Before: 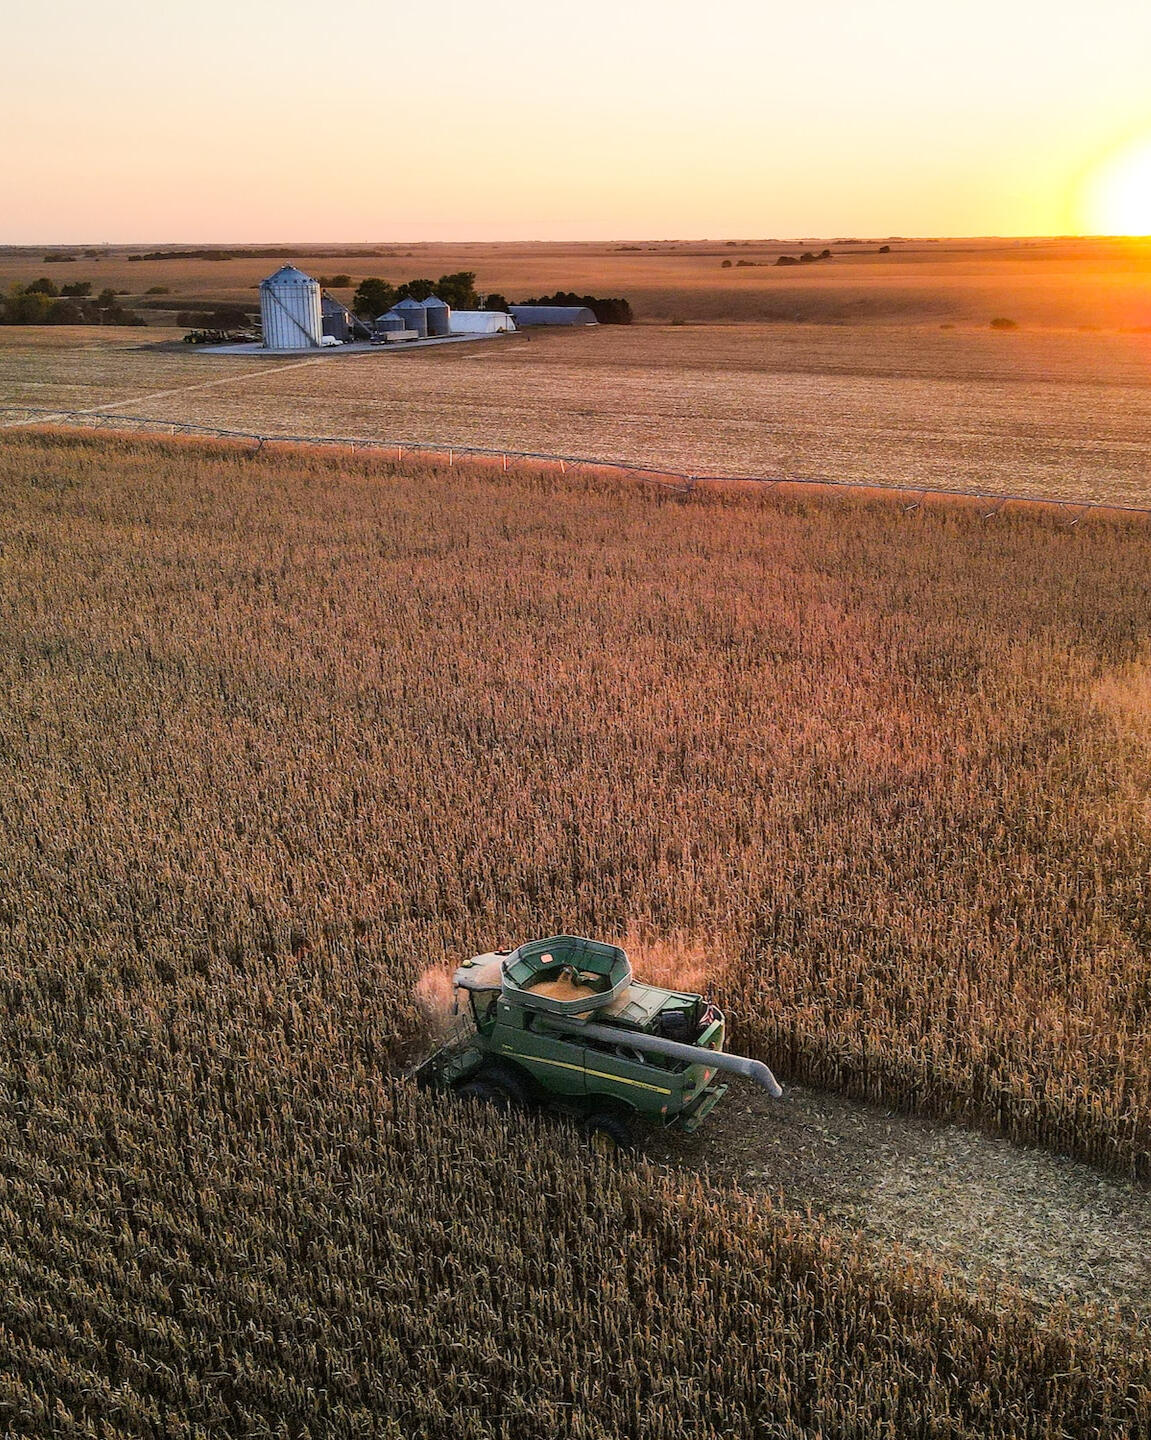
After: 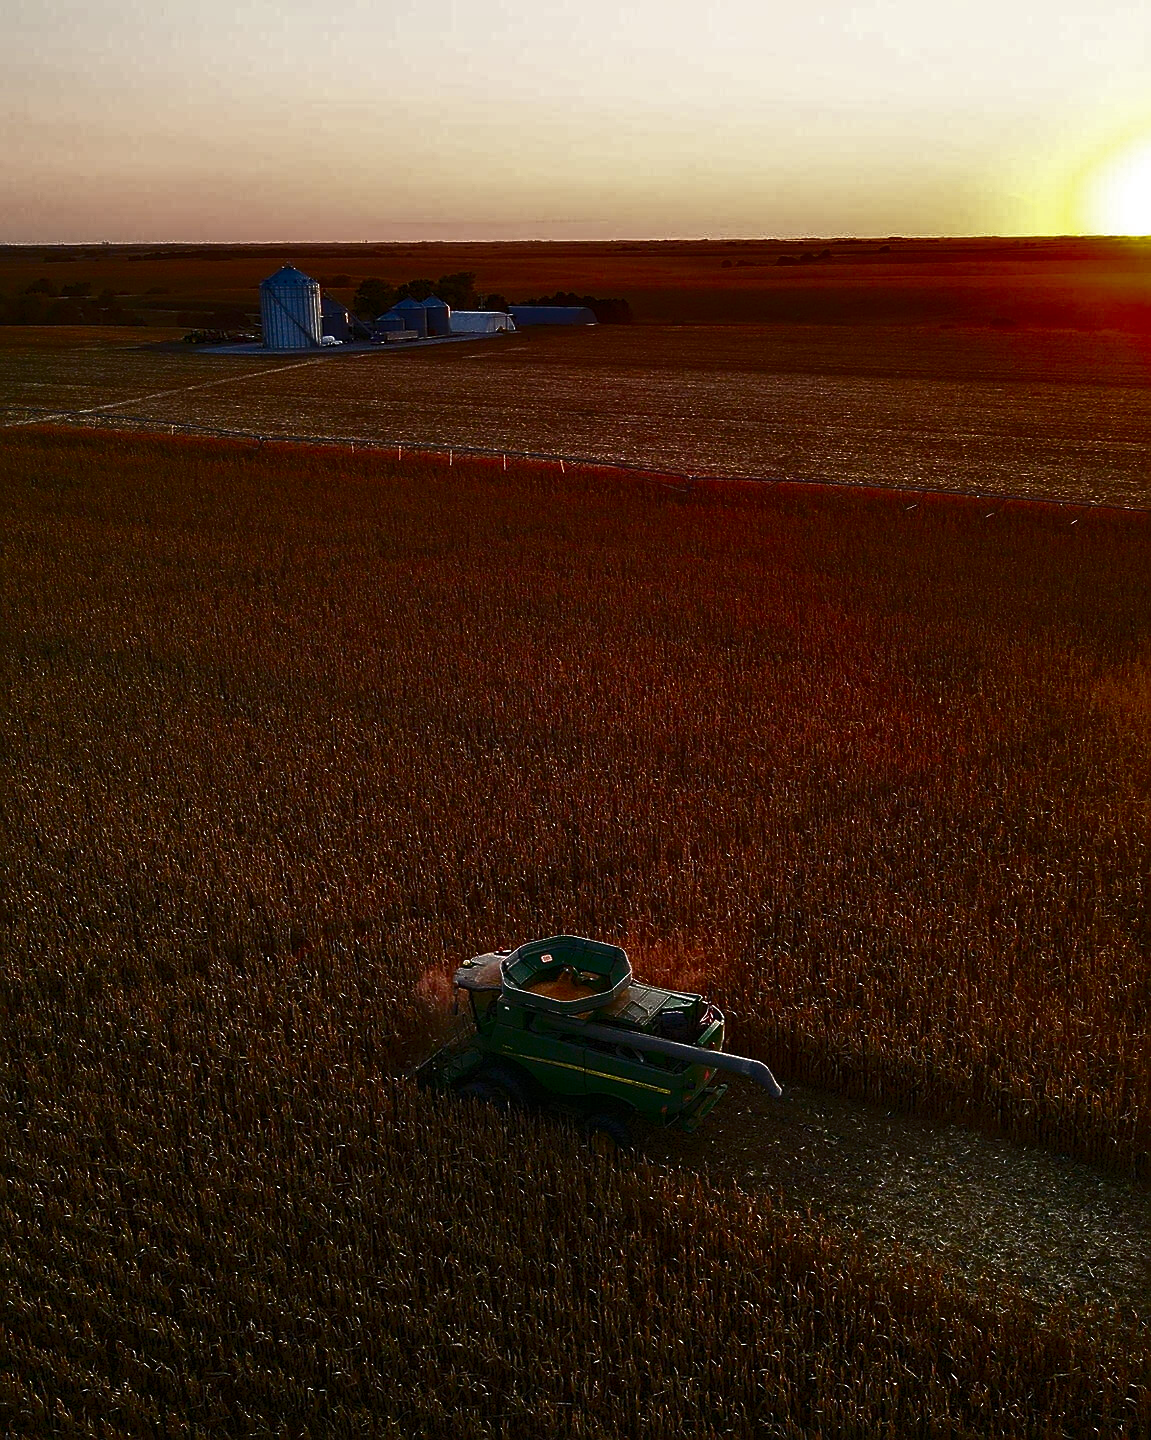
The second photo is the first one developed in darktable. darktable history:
tone curve: curves: ch0 [(0, 0) (0.765, 0.349) (1, 1)], color space Lab, independent channels, preserve colors none
tone equalizer: on, module defaults
sharpen: on, module defaults
